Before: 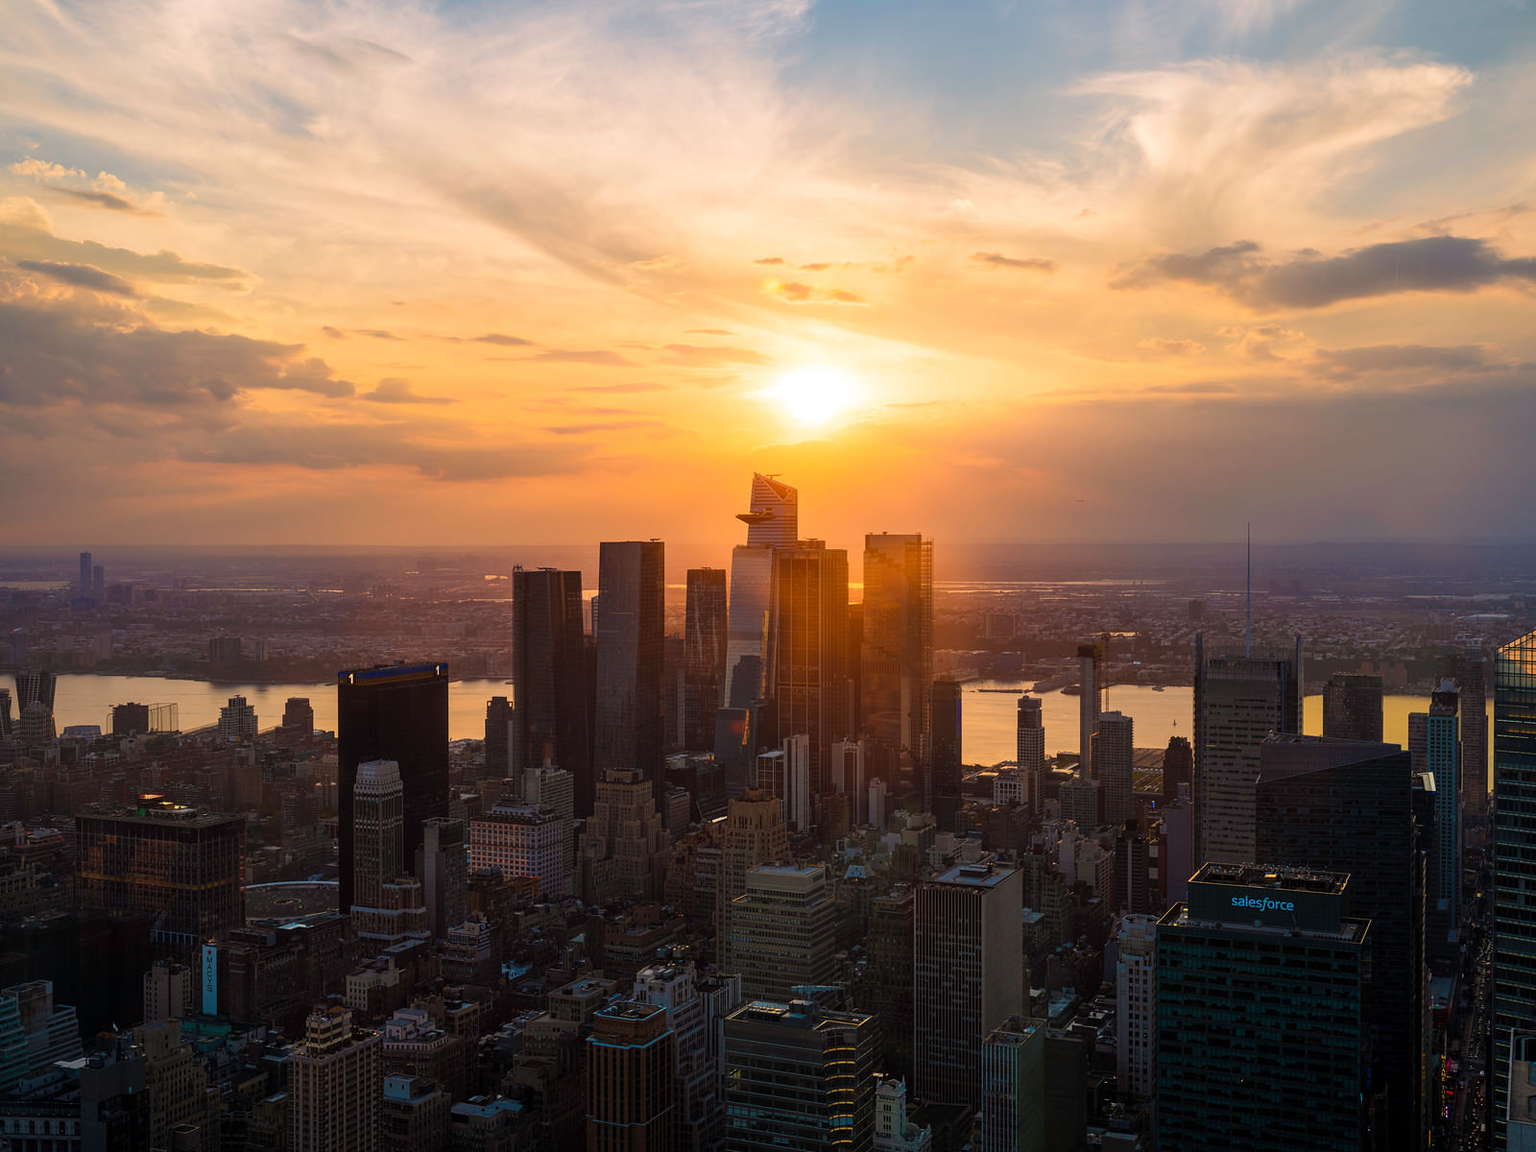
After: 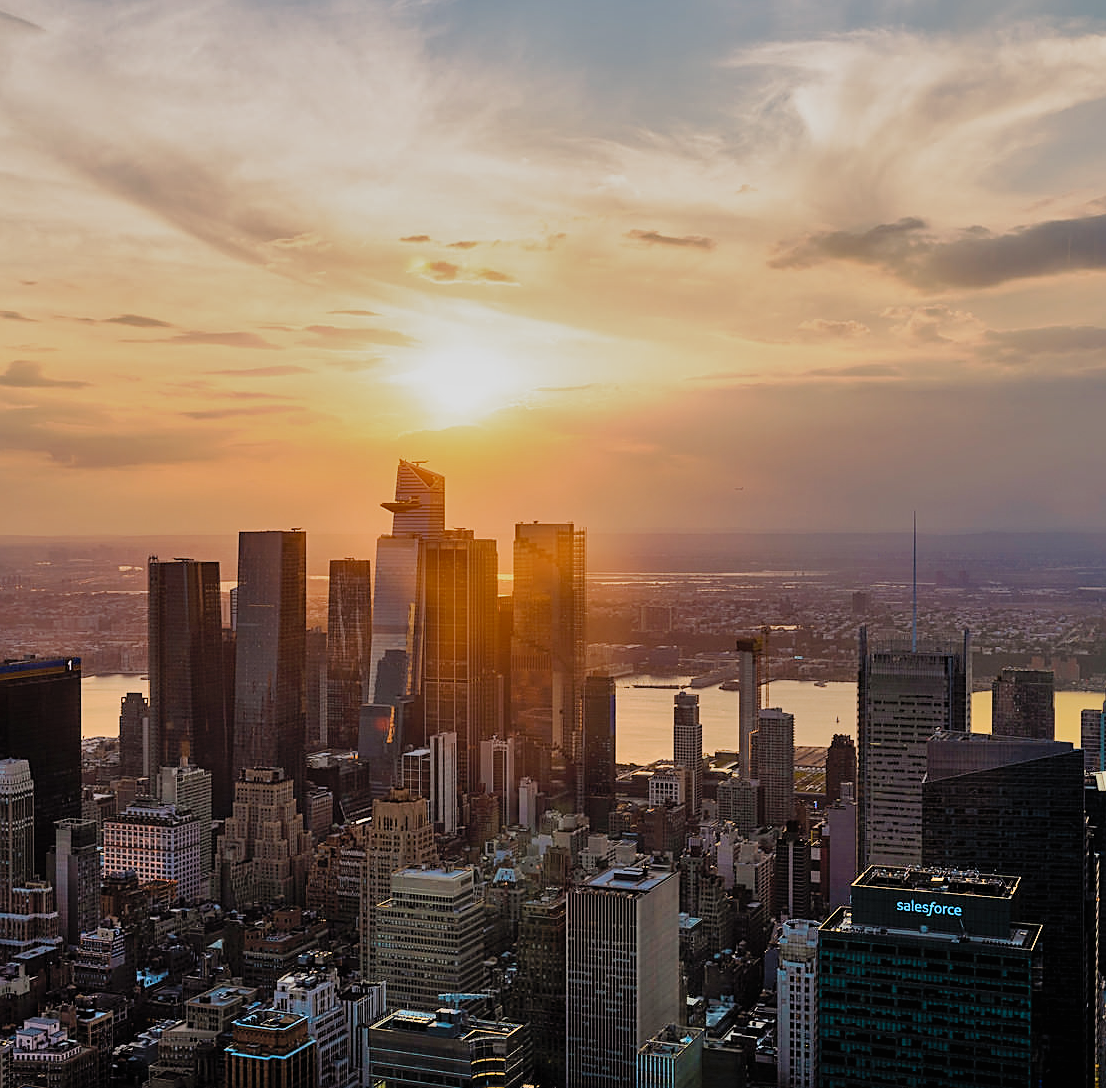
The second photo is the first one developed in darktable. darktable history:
exposure: exposure 0.202 EV, compensate highlight preservation false
sharpen: on, module defaults
filmic rgb: black relative exposure -8.02 EV, white relative exposure 4.02 EV, hardness 4.2, contrast 0.927, preserve chrominance no, color science v4 (2020)
shadows and highlights: low approximation 0.01, soften with gaussian
tone curve: curves: ch0 [(0, 0) (0.003, 0.005) (0.011, 0.019) (0.025, 0.04) (0.044, 0.064) (0.069, 0.095) (0.1, 0.129) (0.136, 0.169) (0.177, 0.207) (0.224, 0.247) (0.277, 0.298) (0.335, 0.354) (0.399, 0.416) (0.468, 0.478) (0.543, 0.553) (0.623, 0.634) (0.709, 0.709) (0.801, 0.817) (0.898, 0.912) (1, 1)], preserve colors none
crop and rotate: left 24.15%, top 2.816%, right 6.697%, bottom 6.474%
